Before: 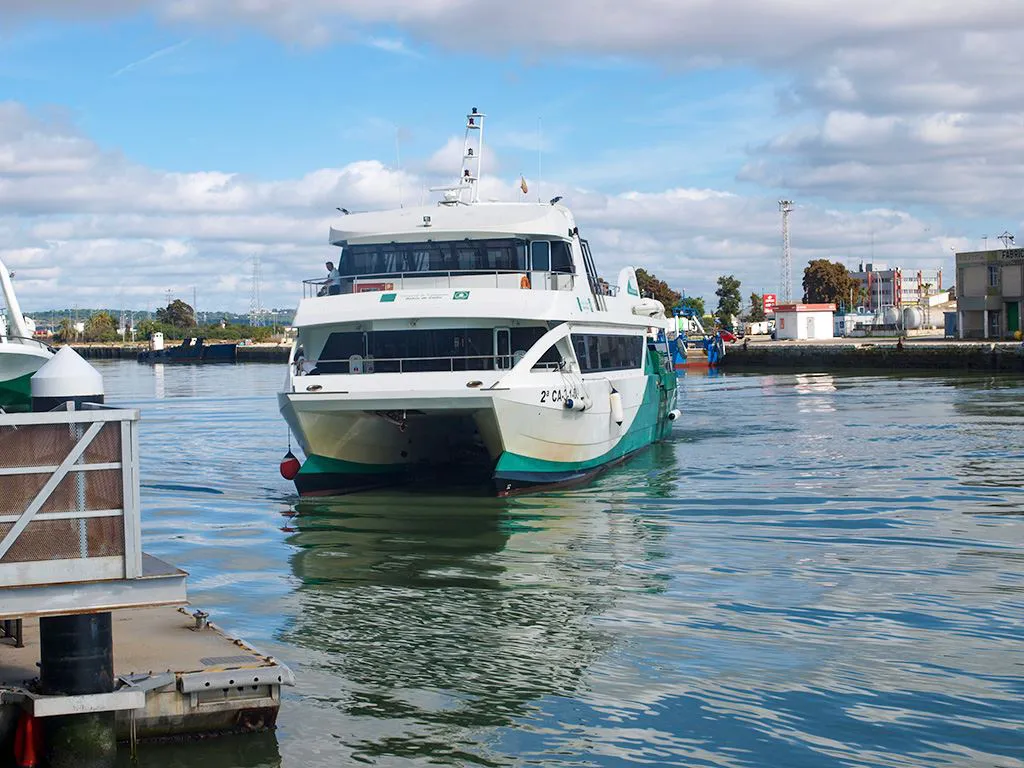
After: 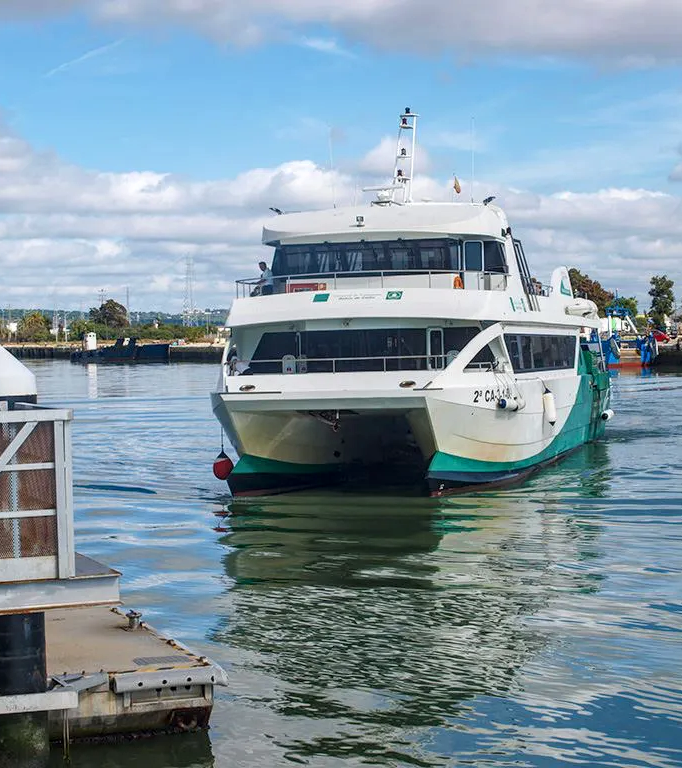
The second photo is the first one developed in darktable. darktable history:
crop and rotate: left 6.617%, right 26.717%
local contrast: on, module defaults
